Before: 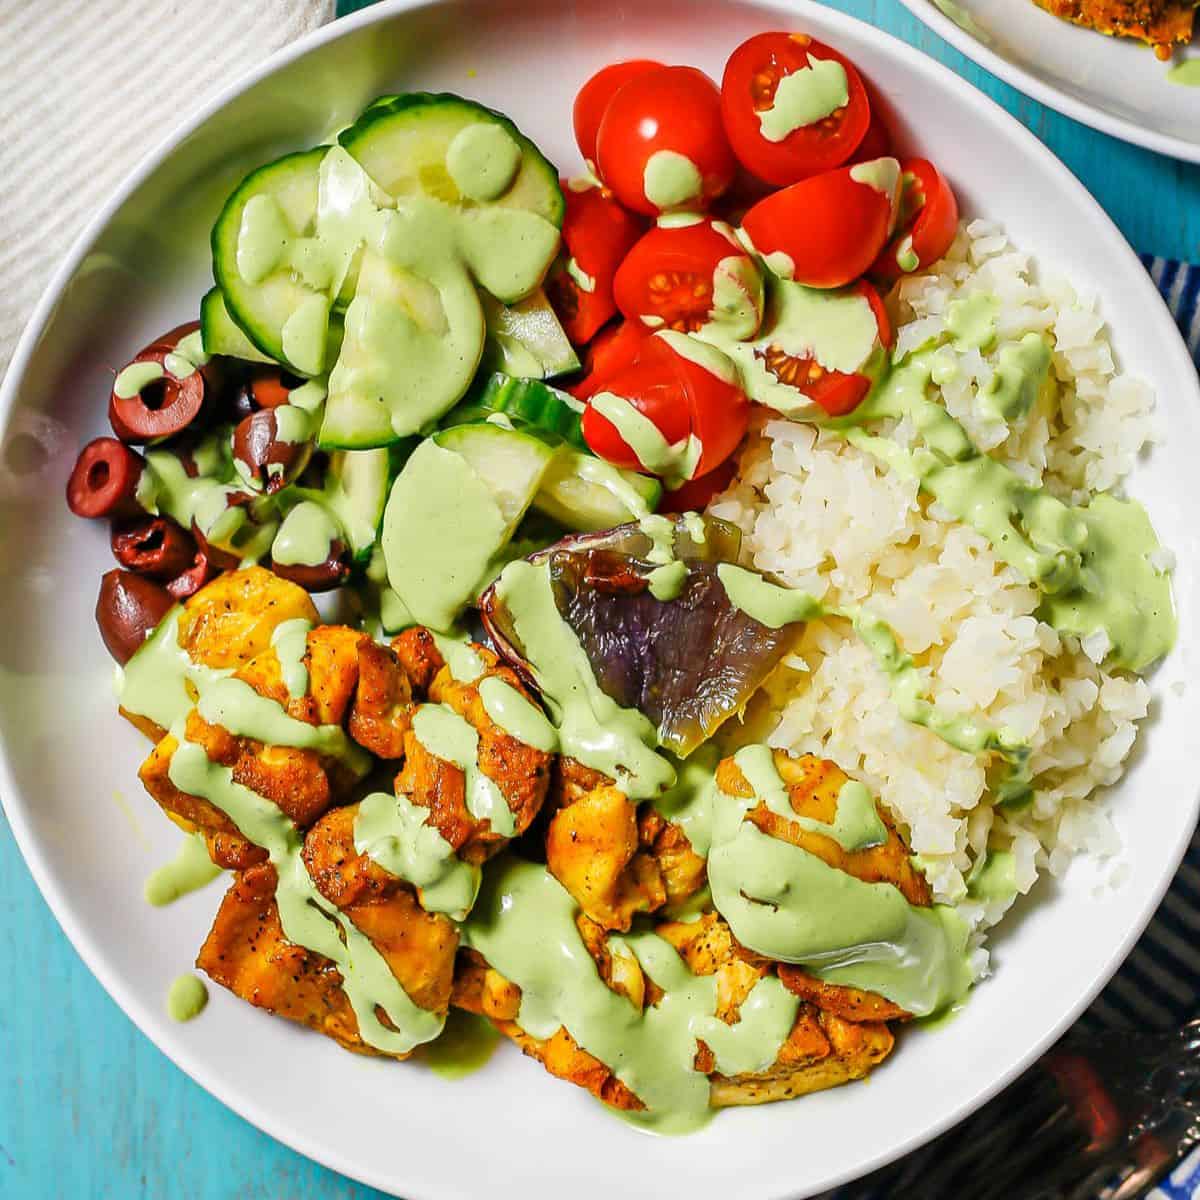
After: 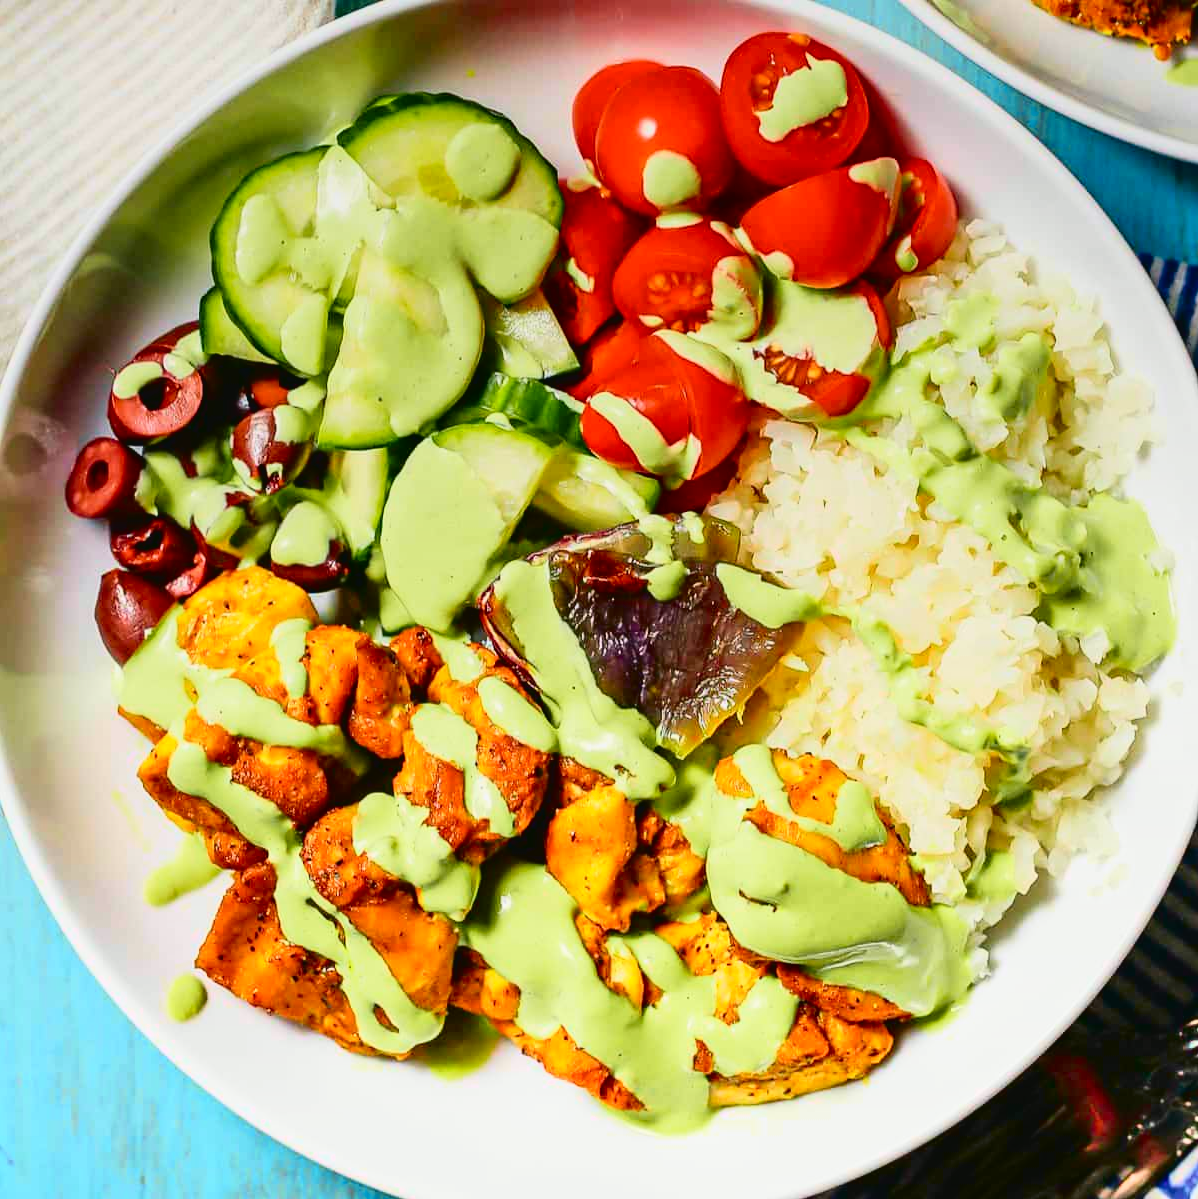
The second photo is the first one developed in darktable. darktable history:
crop and rotate: left 0.126%
graduated density: rotation -0.352°, offset 57.64
tone curve: curves: ch0 [(0.003, 0.032) (0.037, 0.037) (0.142, 0.117) (0.279, 0.311) (0.405, 0.49) (0.526, 0.651) (0.722, 0.857) (0.875, 0.946) (1, 0.98)]; ch1 [(0, 0) (0.305, 0.325) (0.453, 0.437) (0.482, 0.473) (0.501, 0.498) (0.515, 0.523) (0.559, 0.591) (0.6, 0.659) (0.656, 0.71) (1, 1)]; ch2 [(0, 0) (0.323, 0.277) (0.424, 0.396) (0.479, 0.484) (0.499, 0.502) (0.515, 0.537) (0.564, 0.595) (0.644, 0.703) (0.742, 0.803) (1, 1)], color space Lab, independent channels, preserve colors none
